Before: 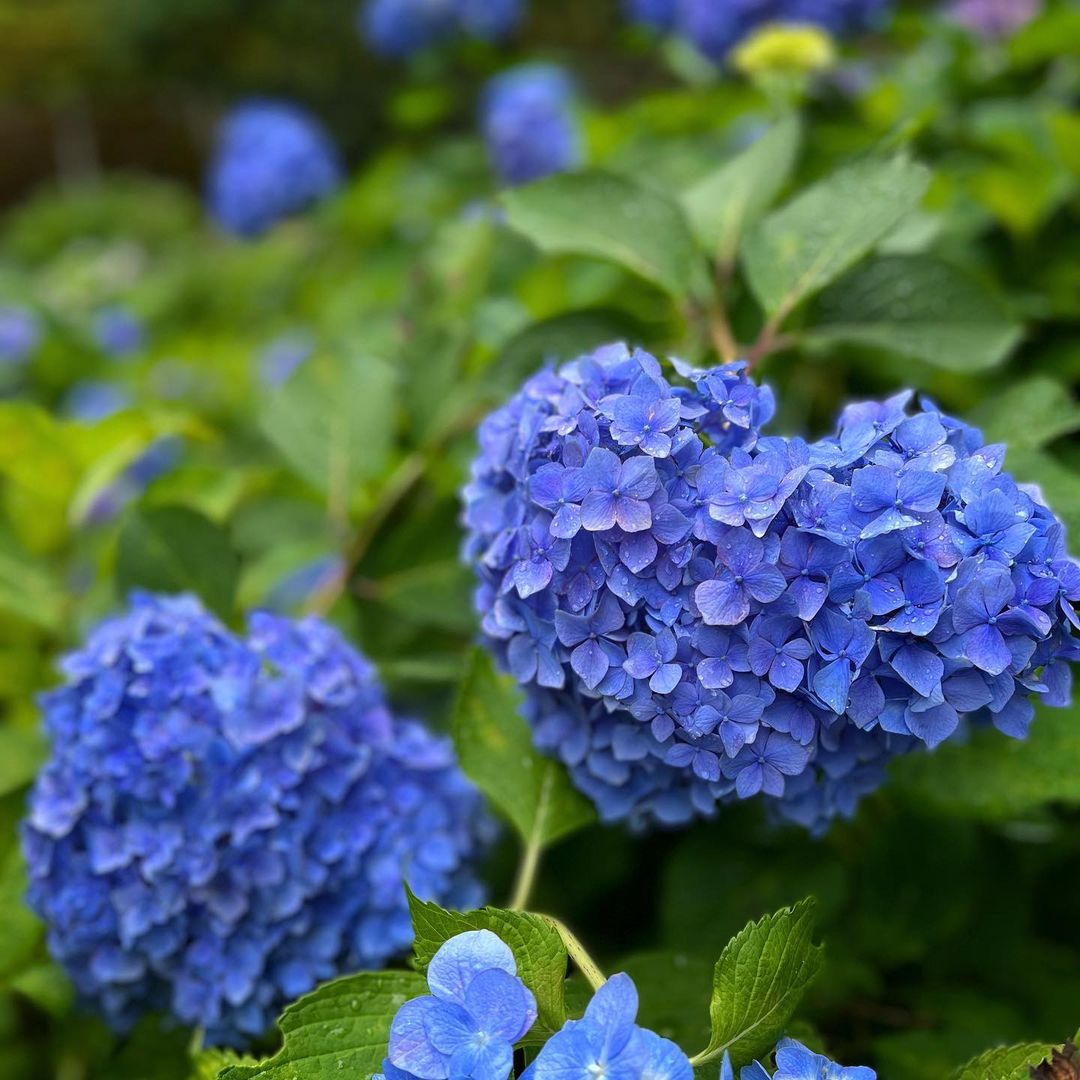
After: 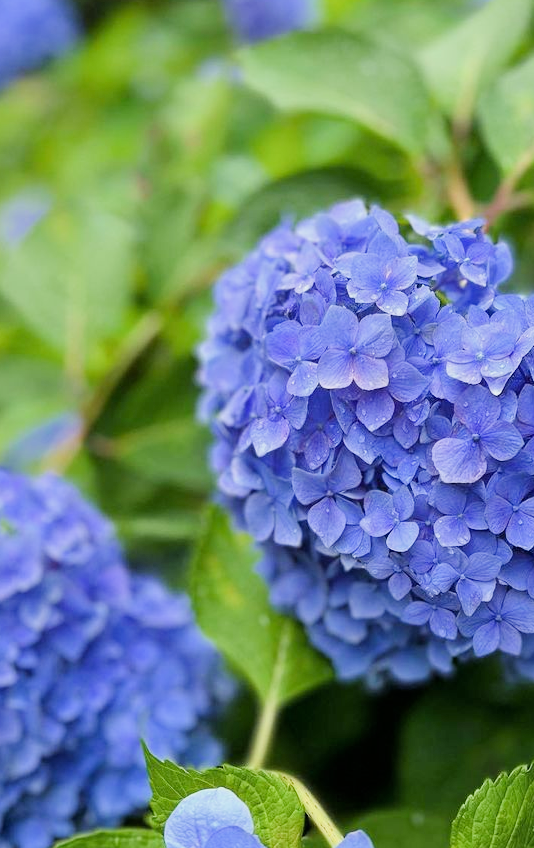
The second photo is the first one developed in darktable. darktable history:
crop and rotate: angle 0.02°, left 24.353%, top 13.219%, right 26.156%, bottom 8.224%
filmic rgb: black relative exposure -7.65 EV, white relative exposure 4.56 EV, hardness 3.61
exposure: black level correction 0, exposure 1 EV, compensate exposure bias true, compensate highlight preservation false
